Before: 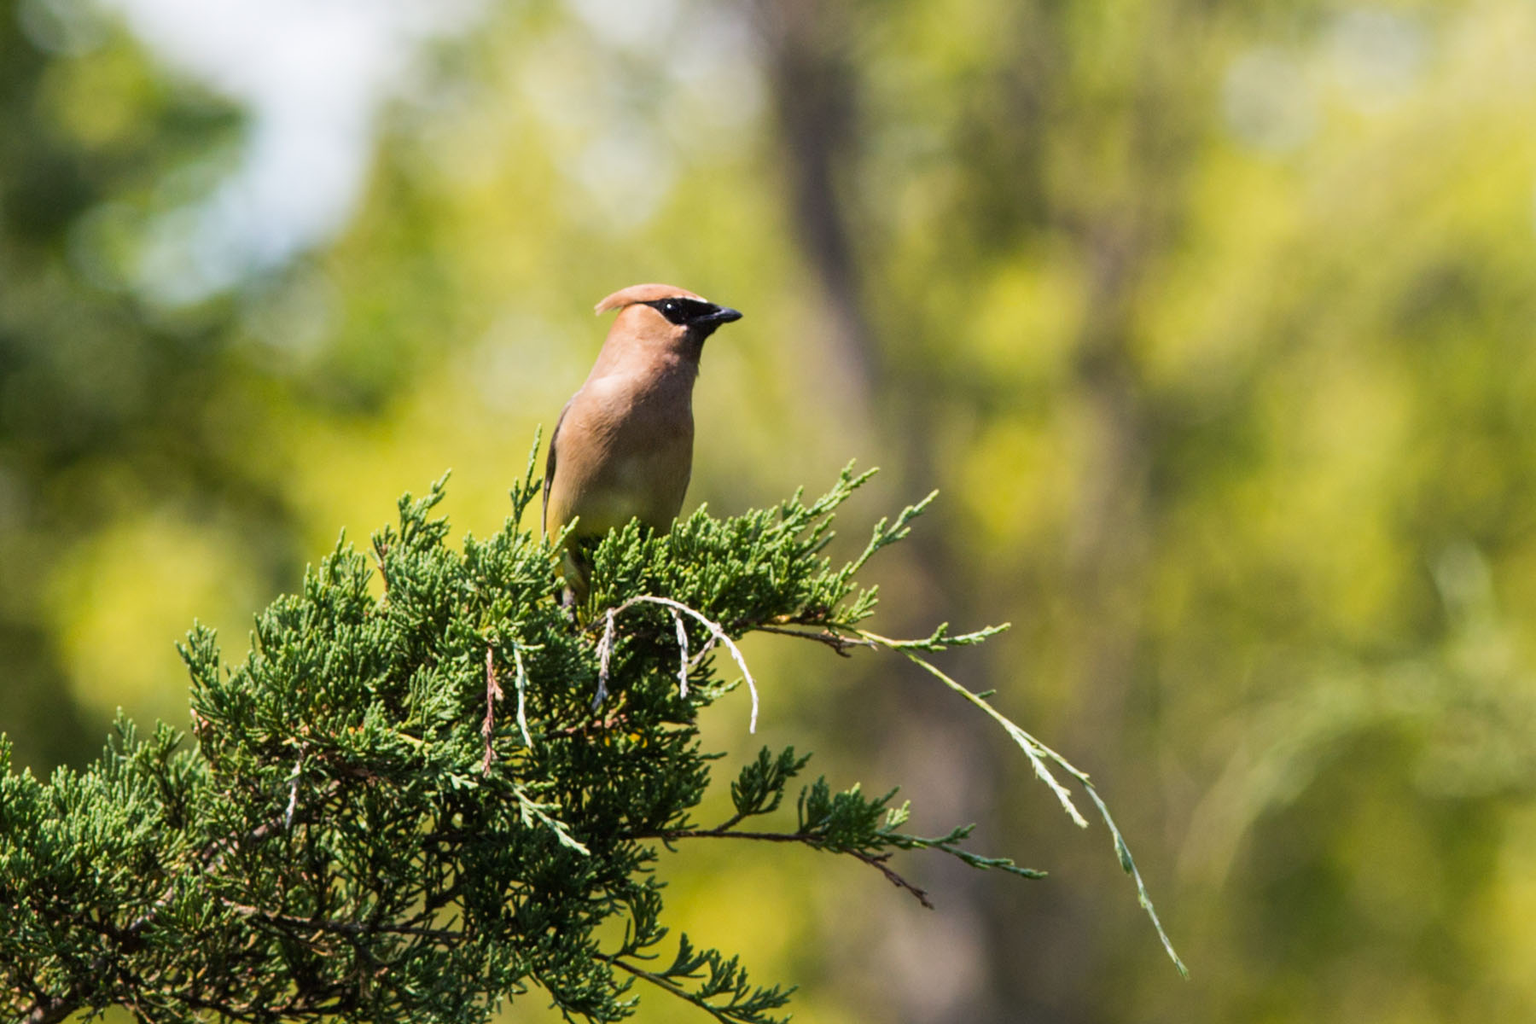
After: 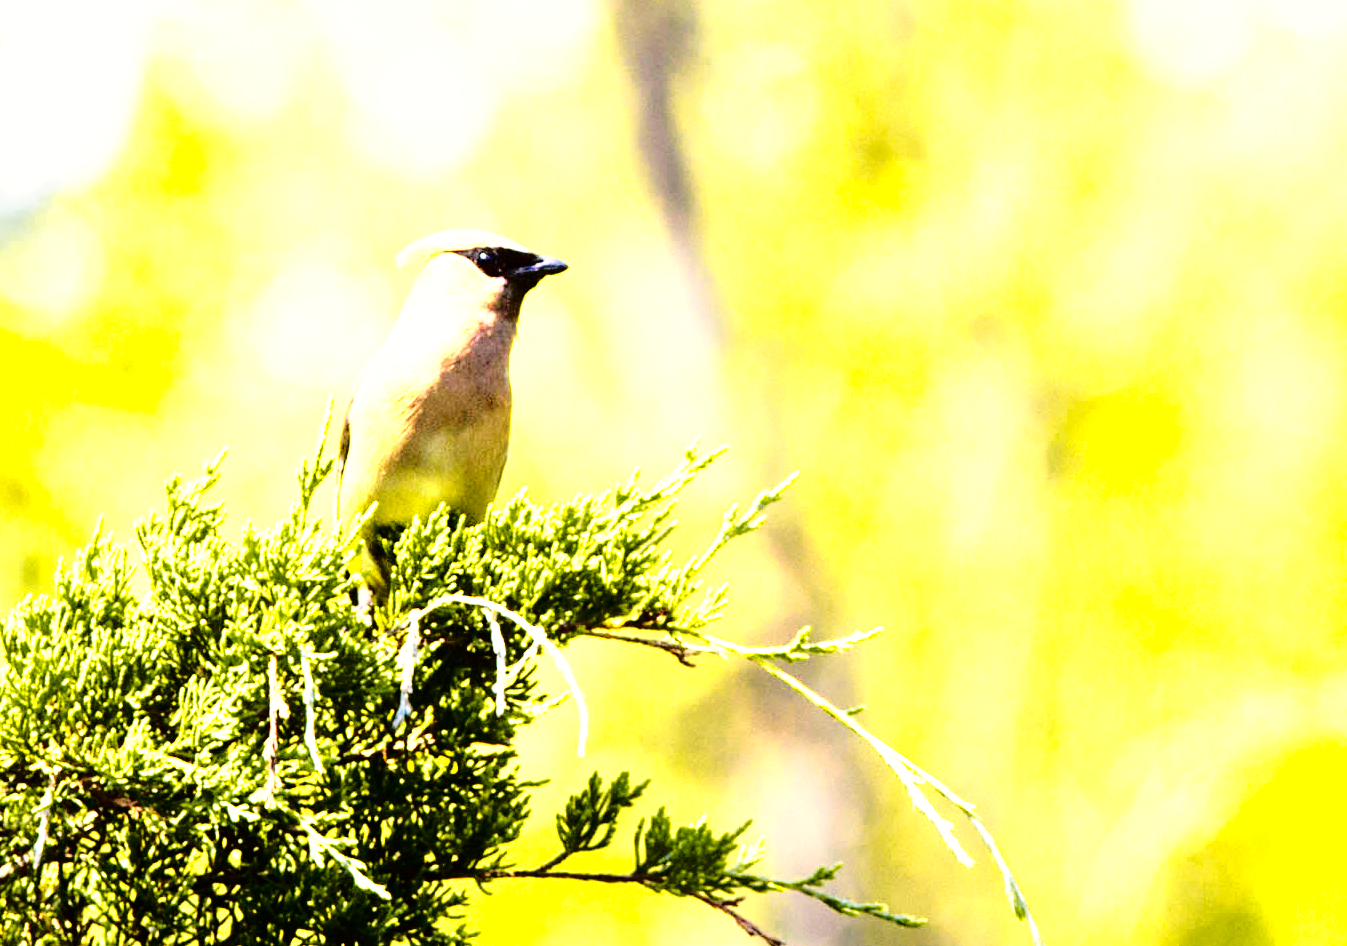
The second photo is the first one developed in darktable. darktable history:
crop: left 16.768%, top 8.653%, right 8.362%, bottom 12.485%
base curve: curves: ch0 [(0, 0) (0.007, 0.004) (0.027, 0.03) (0.046, 0.07) (0.207, 0.54) (0.442, 0.872) (0.673, 0.972) (1, 1)], preserve colors none
tone curve: curves: ch0 [(0, 0) (0.058, 0.039) (0.168, 0.123) (0.282, 0.327) (0.45, 0.534) (0.676, 0.751) (0.89, 0.919) (1, 1)]; ch1 [(0, 0) (0.094, 0.081) (0.285, 0.299) (0.385, 0.403) (0.447, 0.455) (0.495, 0.496) (0.544, 0.552) (0.589, 0.612) (0.722, 0.728) (1, 1)]; ch2 [(0, 0) (0.257, 0.217) (0.43, 0.421) (0.498, 0.507) (0.531, 0.544) (0.56, 0.579) (0.625, 0.66) (1, 1)], color space Lab, independent channels, preserve colors none
color zones: curves: ch0 [(0.099, 0.624) (0.257, 0.596) (0.384, 0.376) (0.529, 0.492) (0.697, 0.564) (0.768, 0.532) (0.908, 0.644)]; ch1 [(0.112, 0.564) (0.254, 0.612) (0.432, 0.676) (0.592, 0.456) (0.743, 0.684) (0.888, 0.536)]; ch2 [(0.25, 0.5) (0.469, 0.36) (0.75, 0.5)]
exposure: black level correction 0.001, exposure 0.675 EV, compensate highlight preservation false
